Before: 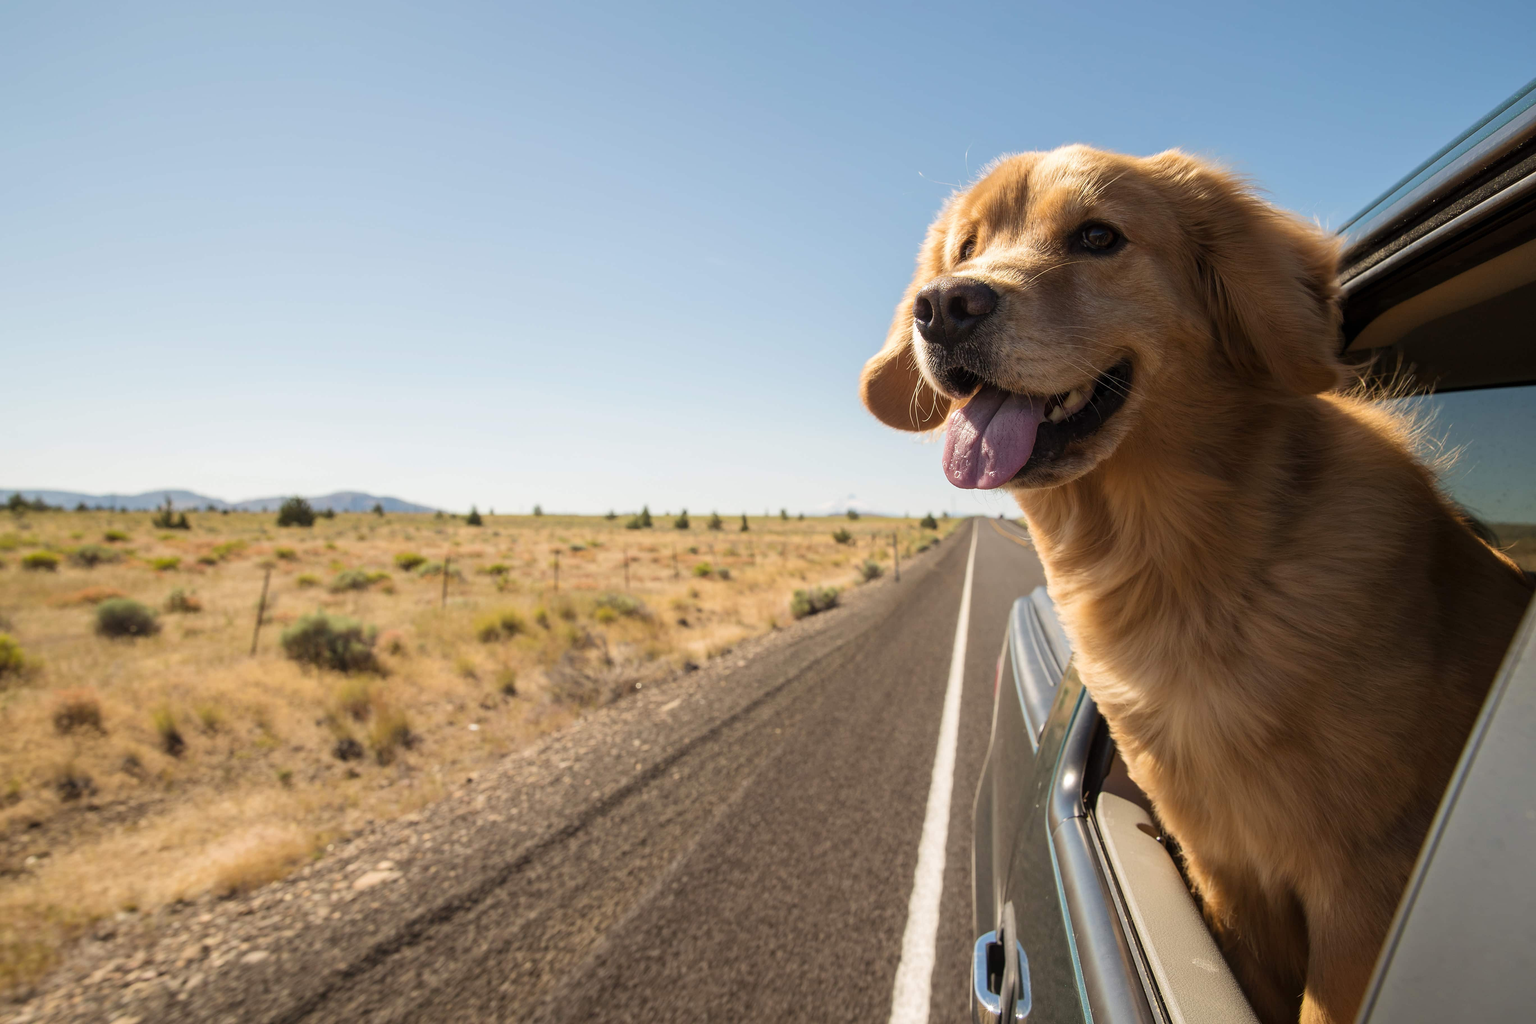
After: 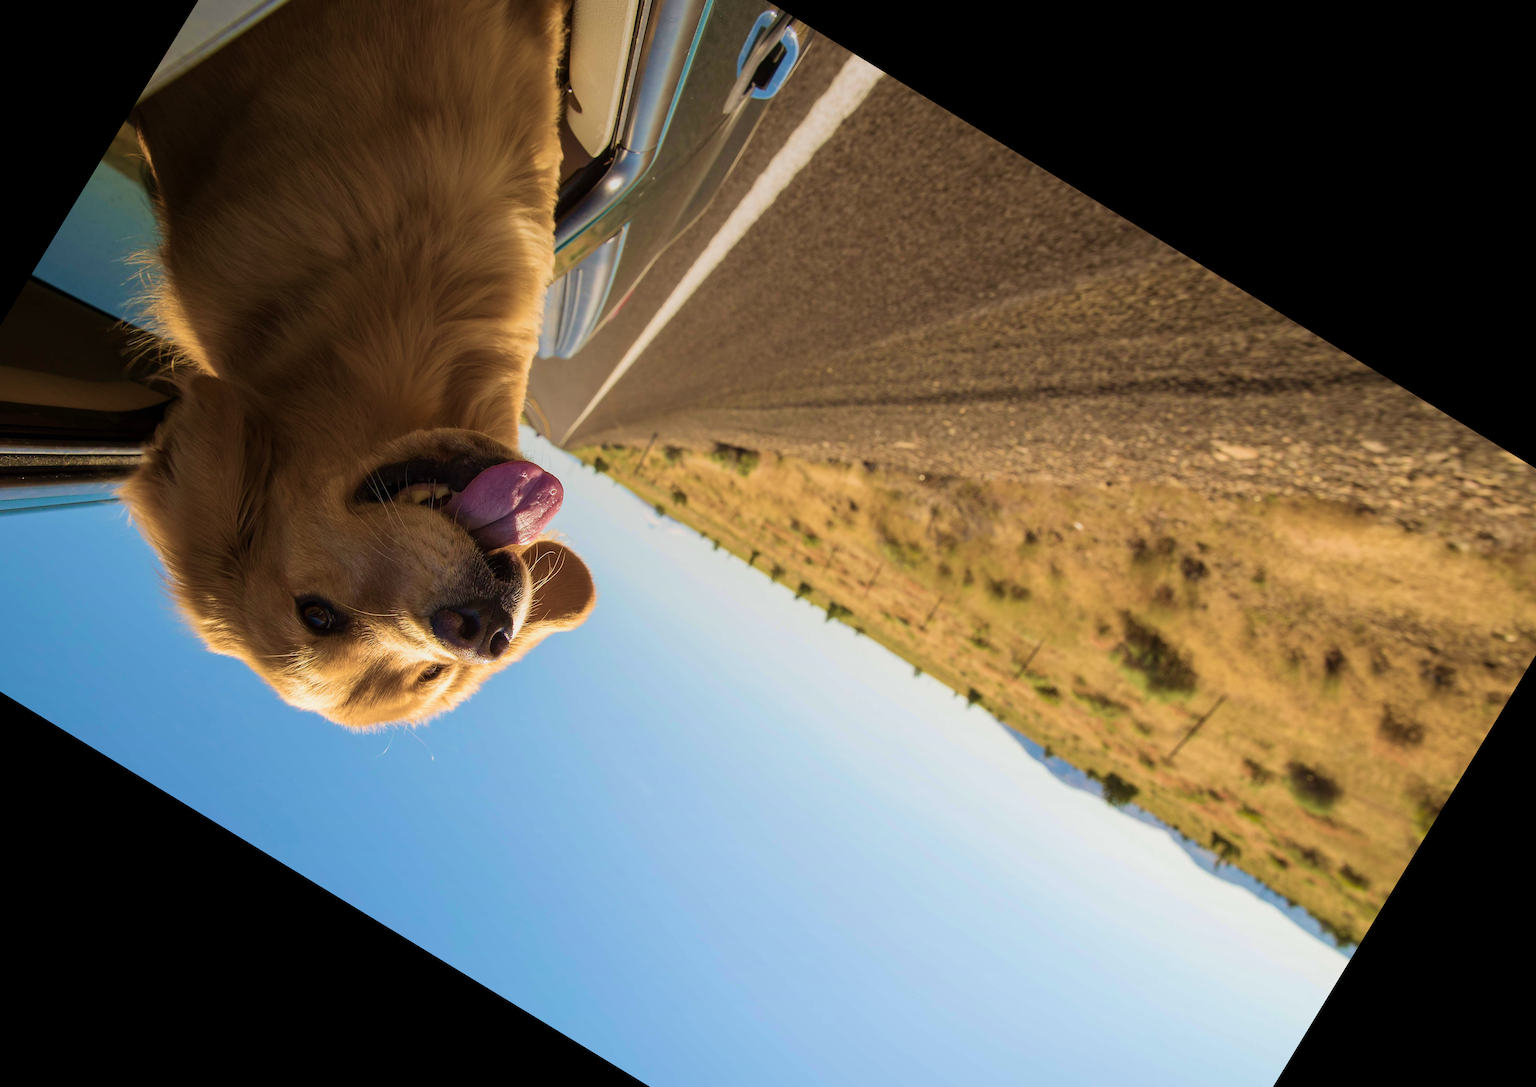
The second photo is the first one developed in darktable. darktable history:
crop and rotate: angle 148.68°, left 9.111%, top 15.603%, right 4.588%, bottom 17.041%
graduated density: on, module defaults
velvia: strength 74%
